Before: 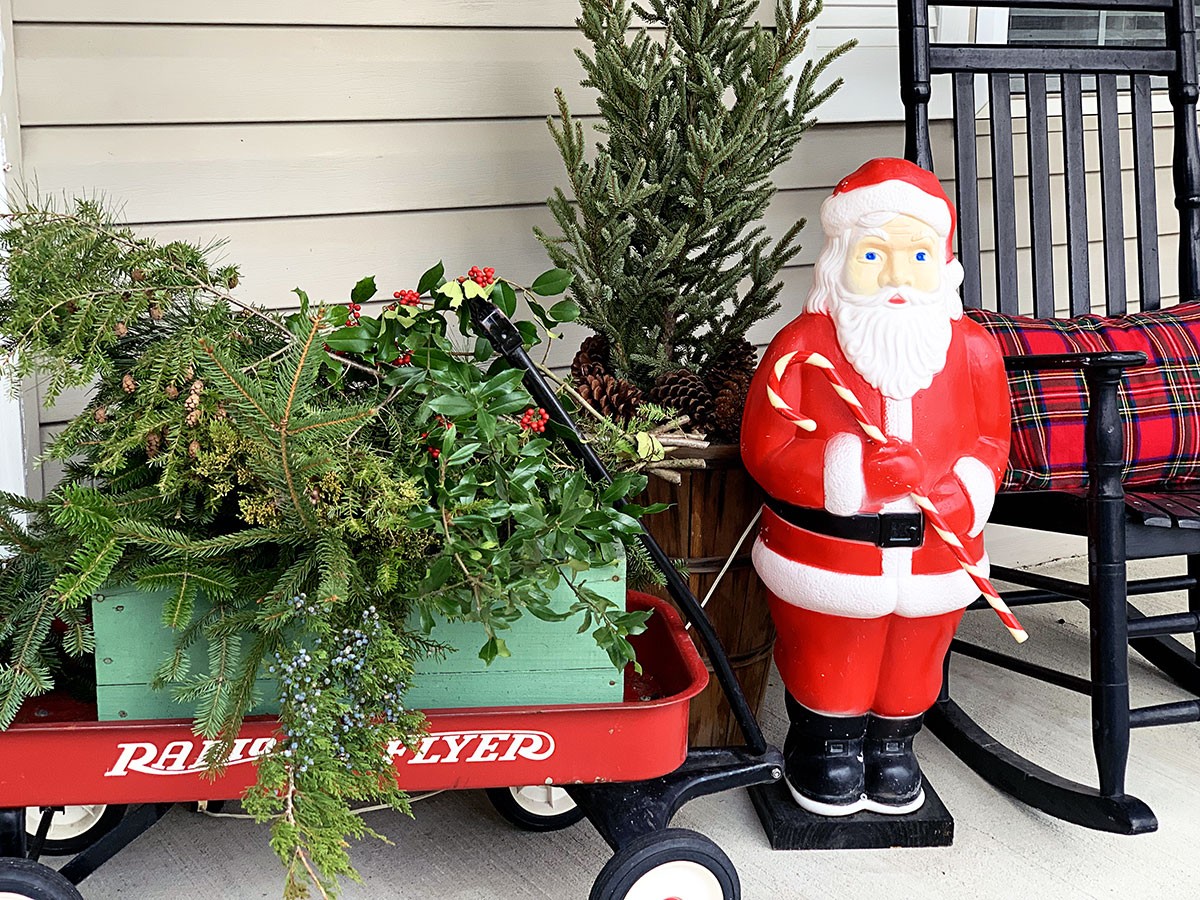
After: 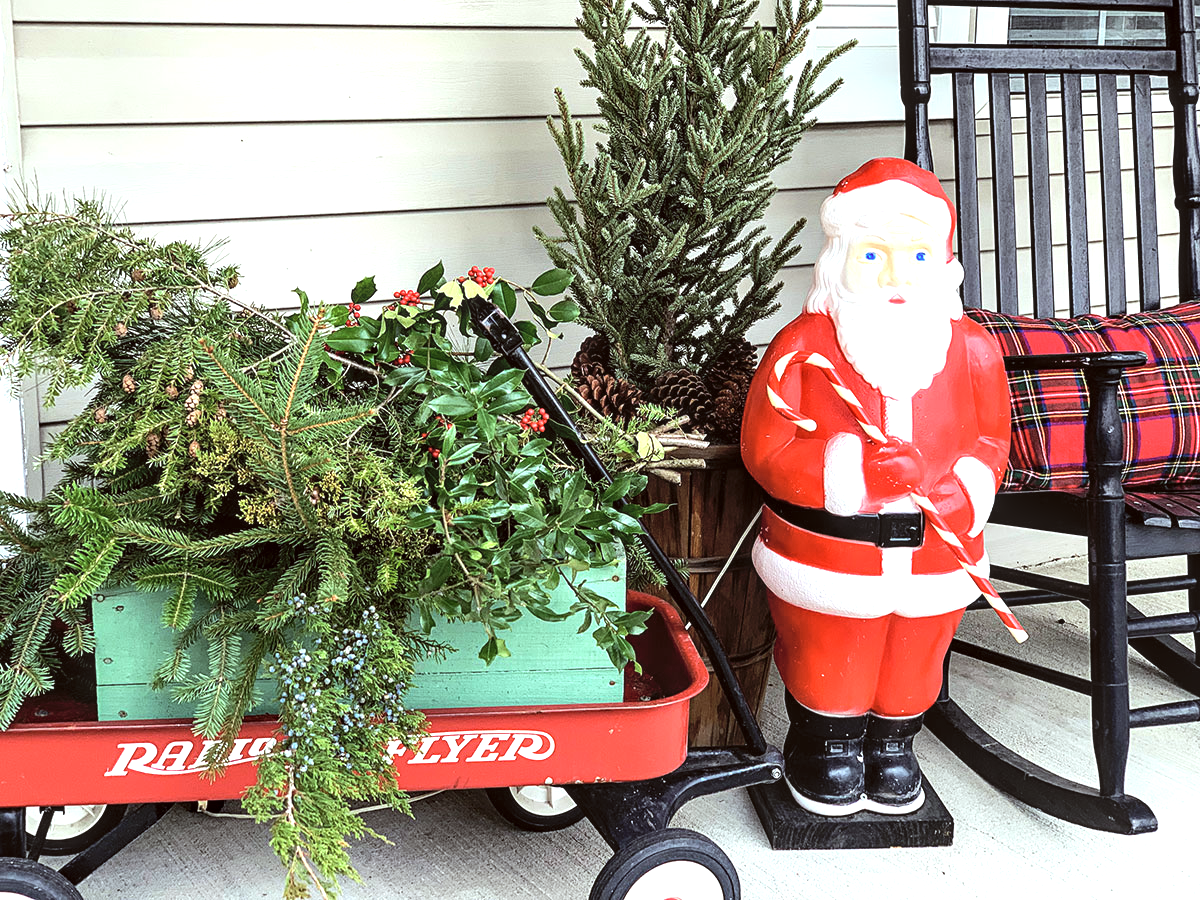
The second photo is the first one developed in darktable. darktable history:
tone equalizer: -8 EV -0.75 EV, -7 EV -0.7 EV, -6 EV -0.6 EV, -5 EV -0.4 EV, -3 EV 0.4 EV, -2 EV 0.6 EV, -1 EV 0.7 EV, +0 EV 0.75 EV, edges refinement/feathering 500, mask exposure compensation -1.57 EV, preserve details no
local contrast: on, module defaults
contrast brightness saturation: brightness 0.13
exposure: compensate highlight preservation false
color correction: highlights a* -4.98, highlights b* -3.76, shadows a* 3.83, shadows b* 4.08
